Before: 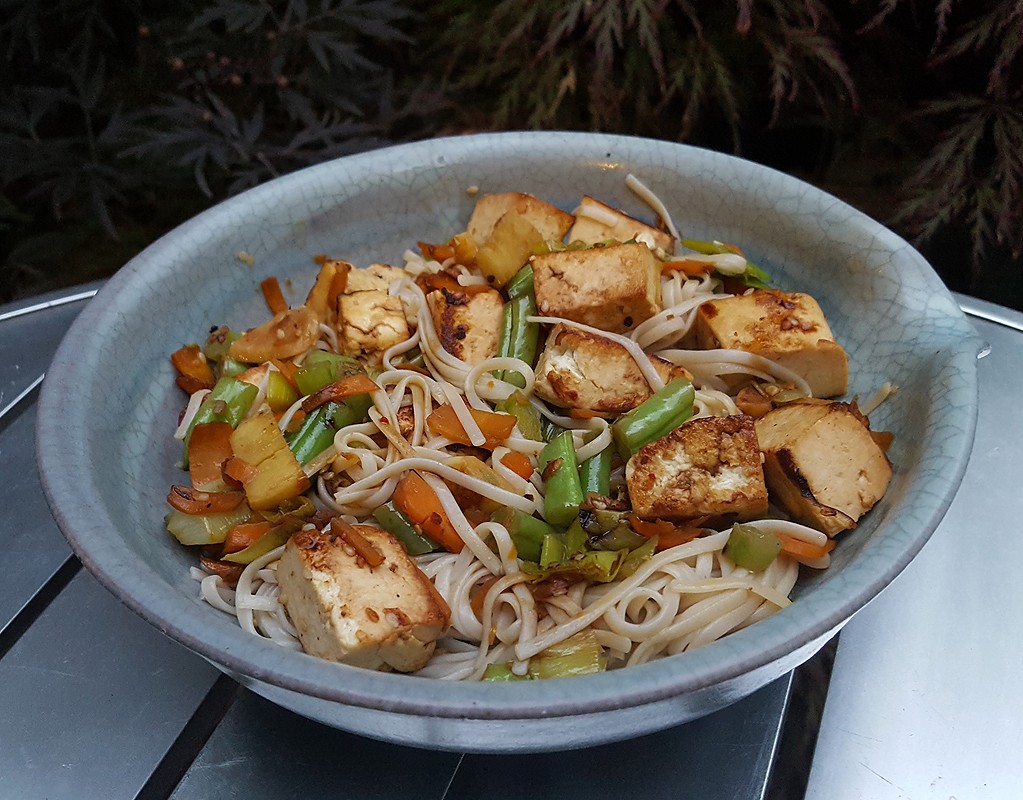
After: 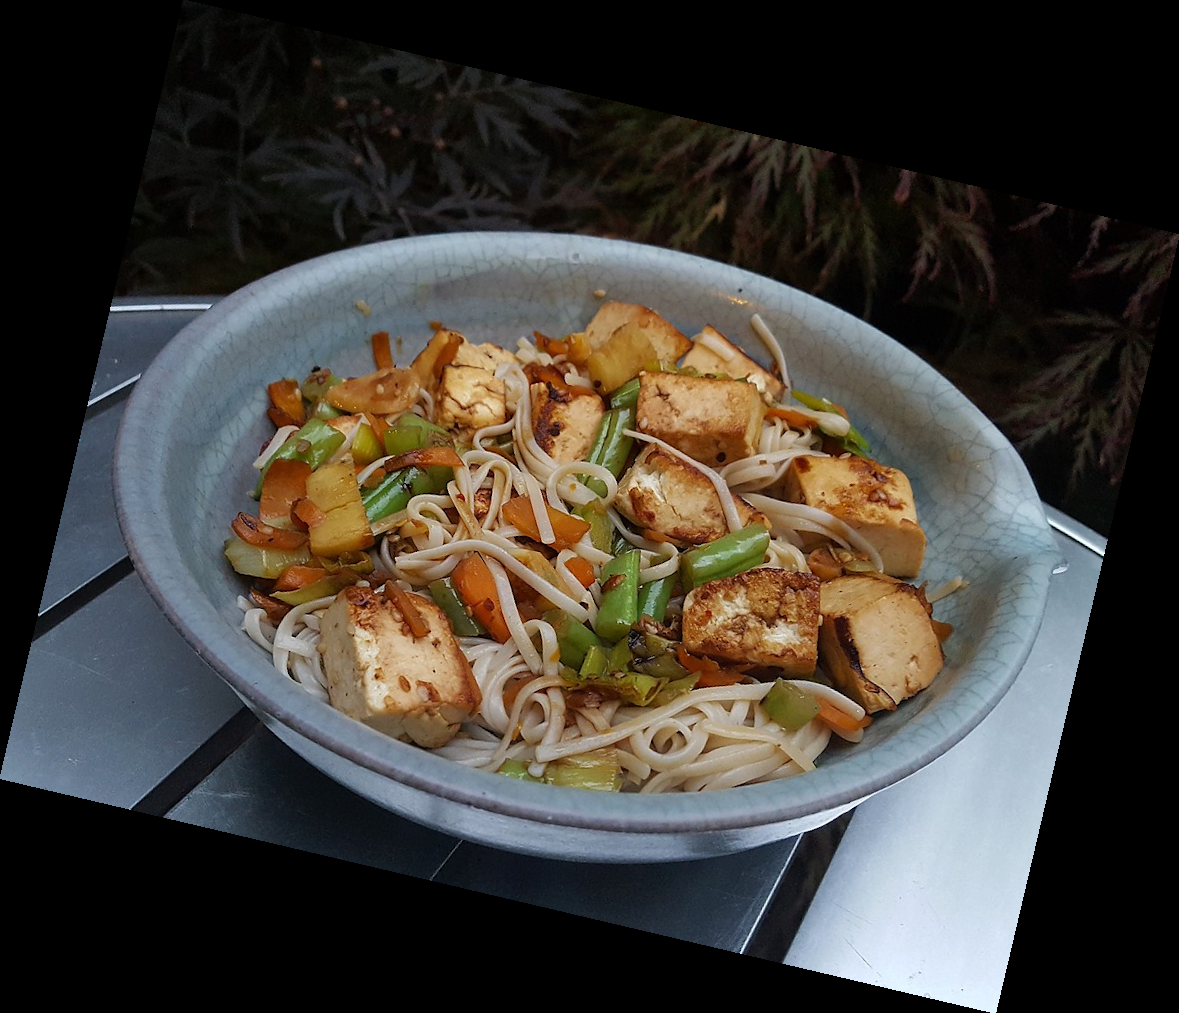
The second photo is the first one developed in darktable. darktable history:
rotate and perspective: rotation 13.27°, automatic cropping off
tone equalizer: on, module defaults
